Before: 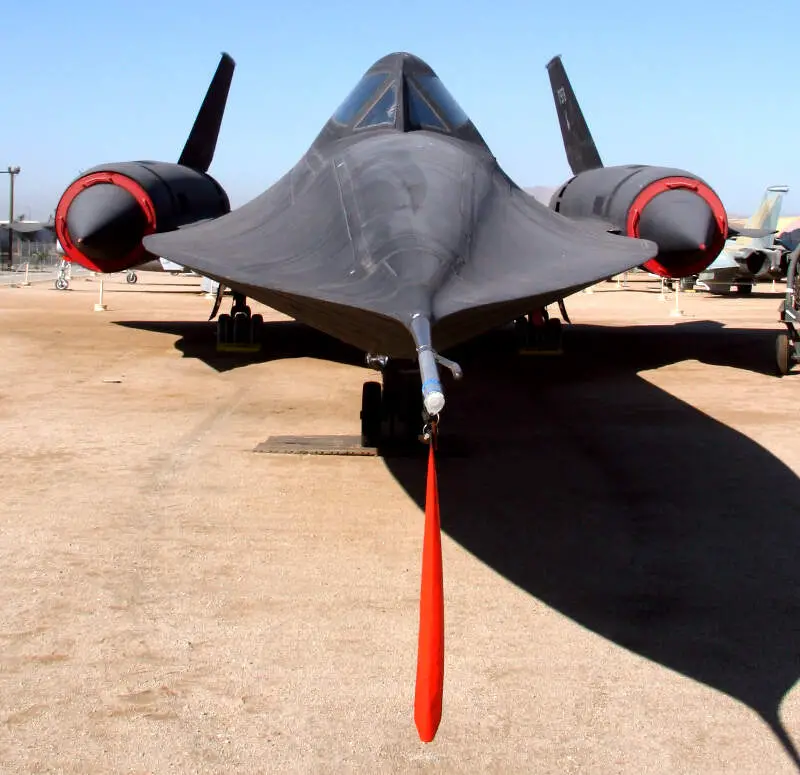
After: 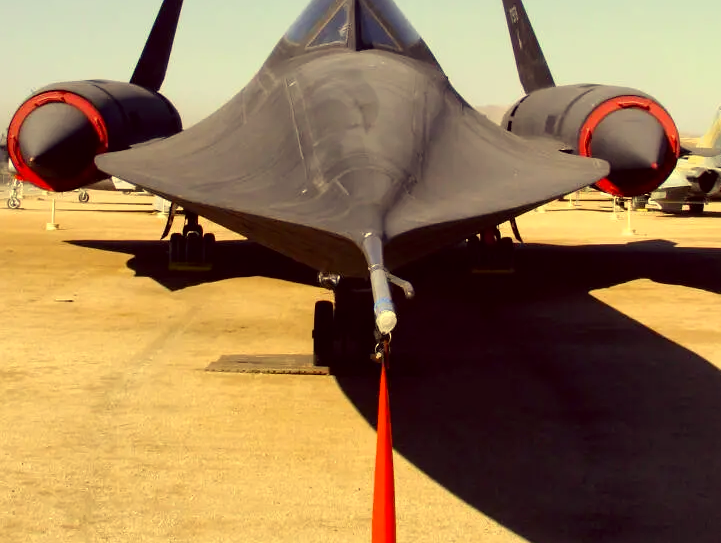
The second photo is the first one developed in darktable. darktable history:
shadows and highlights: shadows 30.89, highlights 0.411, soften with gaussian
color correction: highlights a* -0.601, highlights b* 39.77, shadows a* 9.31, shadows b* -0.204
crop: left 6.015%, top 10.466%, right 3.762%, bottom 19.419%
